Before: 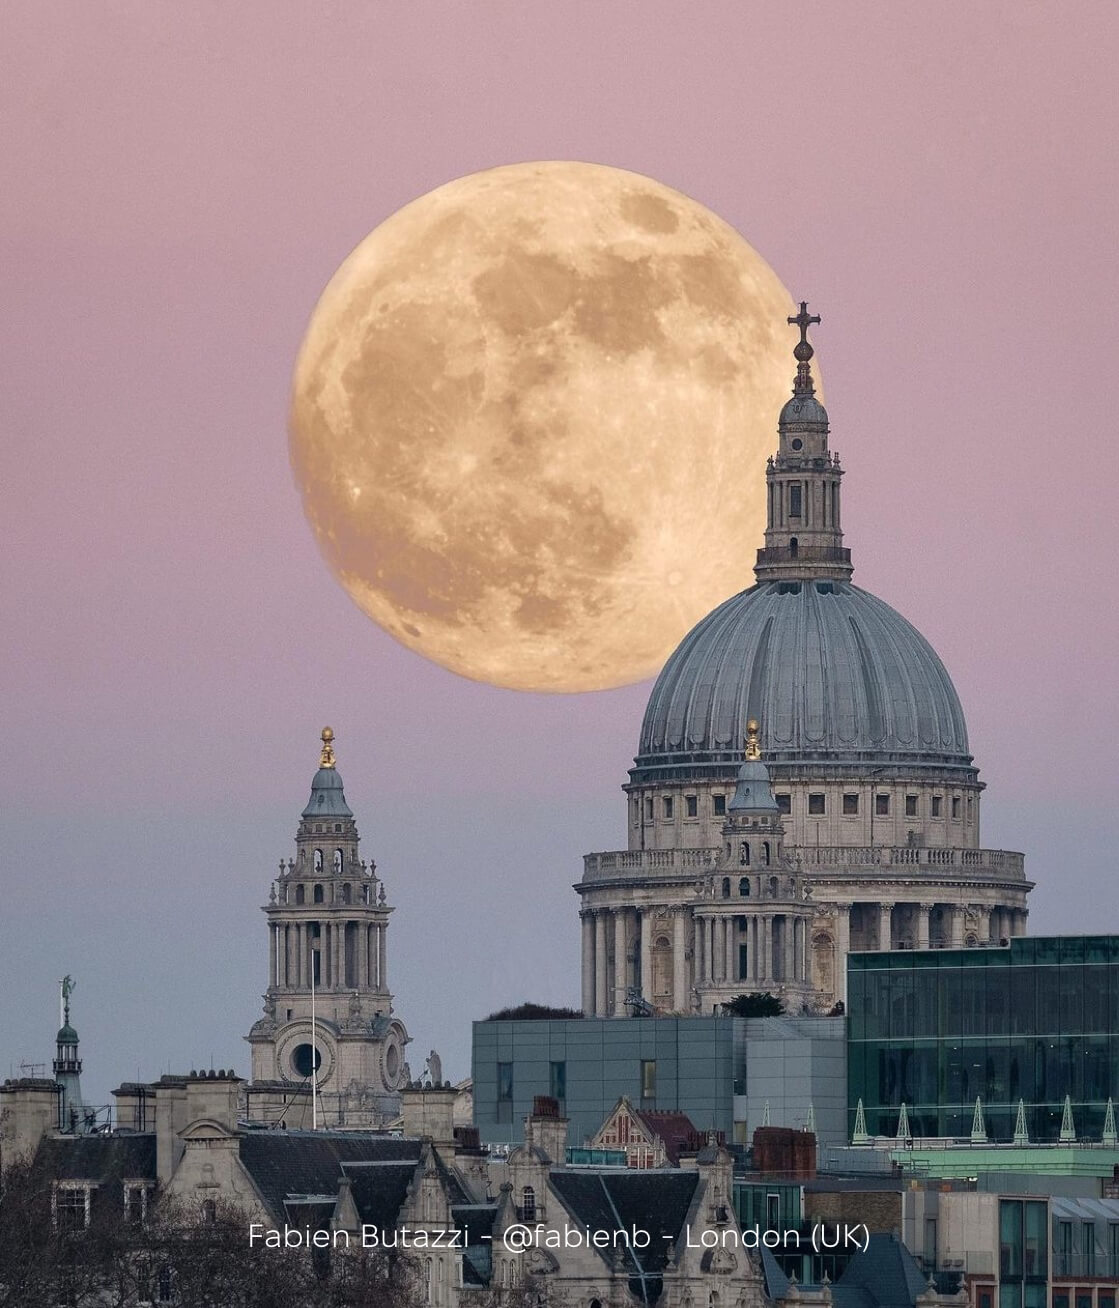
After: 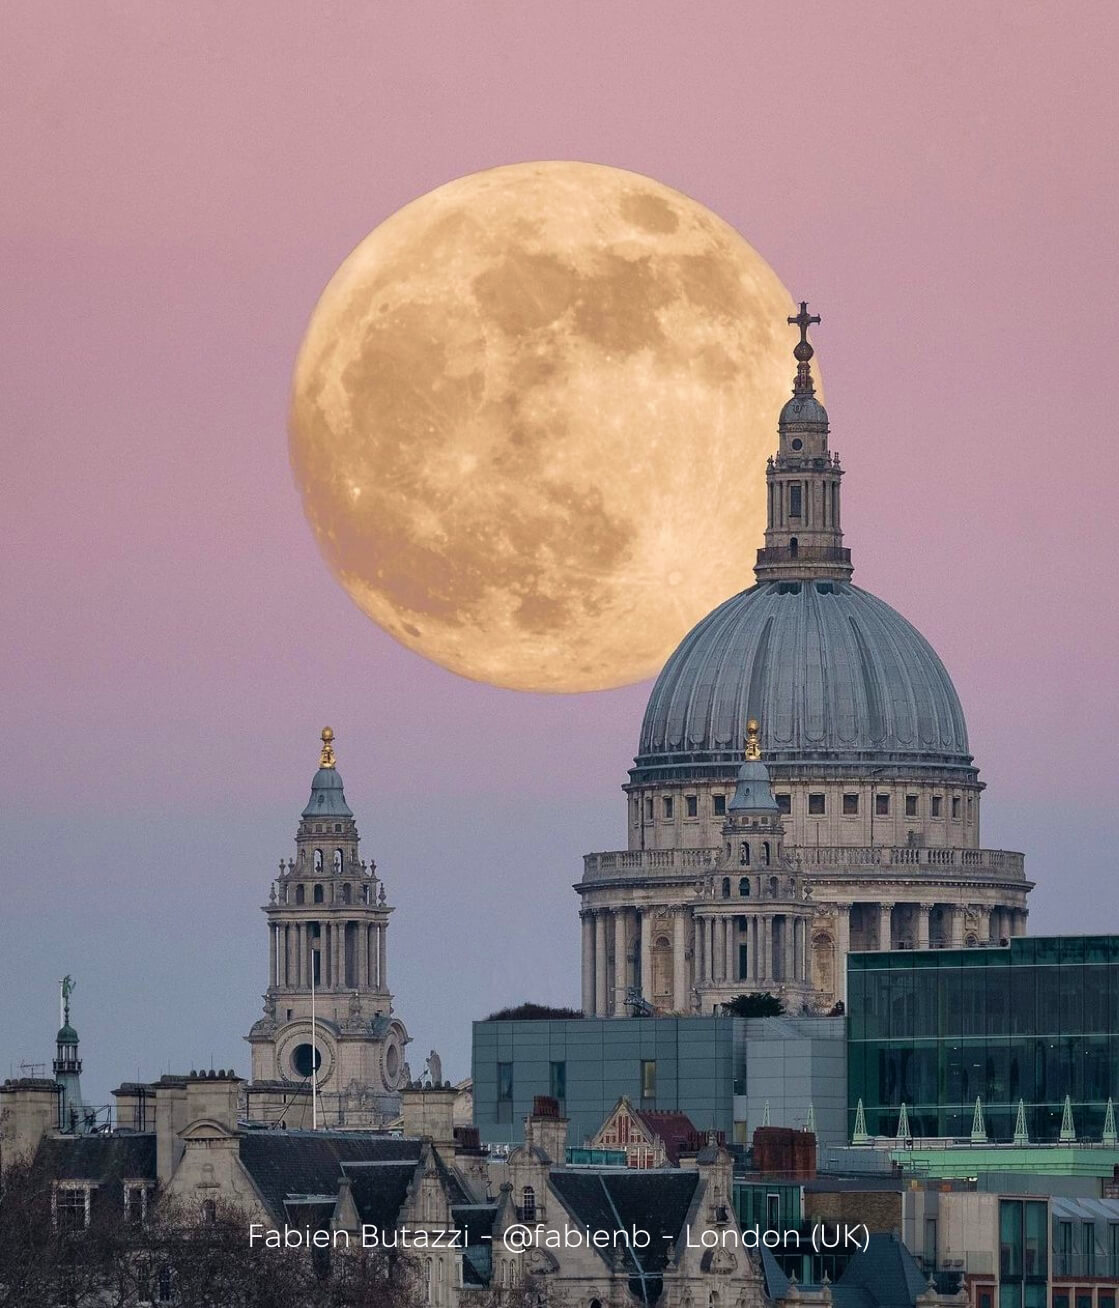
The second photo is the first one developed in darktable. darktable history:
velvia: strength 21.76%
exposure: exposure -0.048 EV, compensate highlight preservation false
